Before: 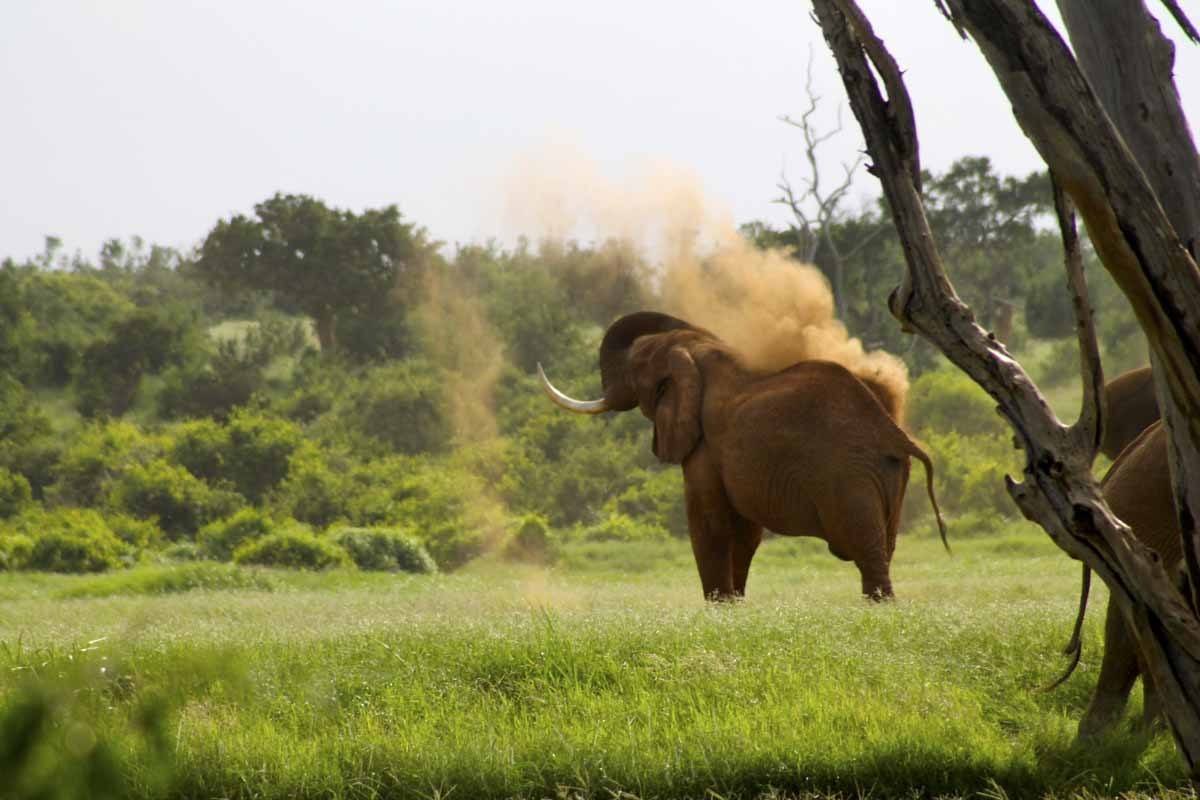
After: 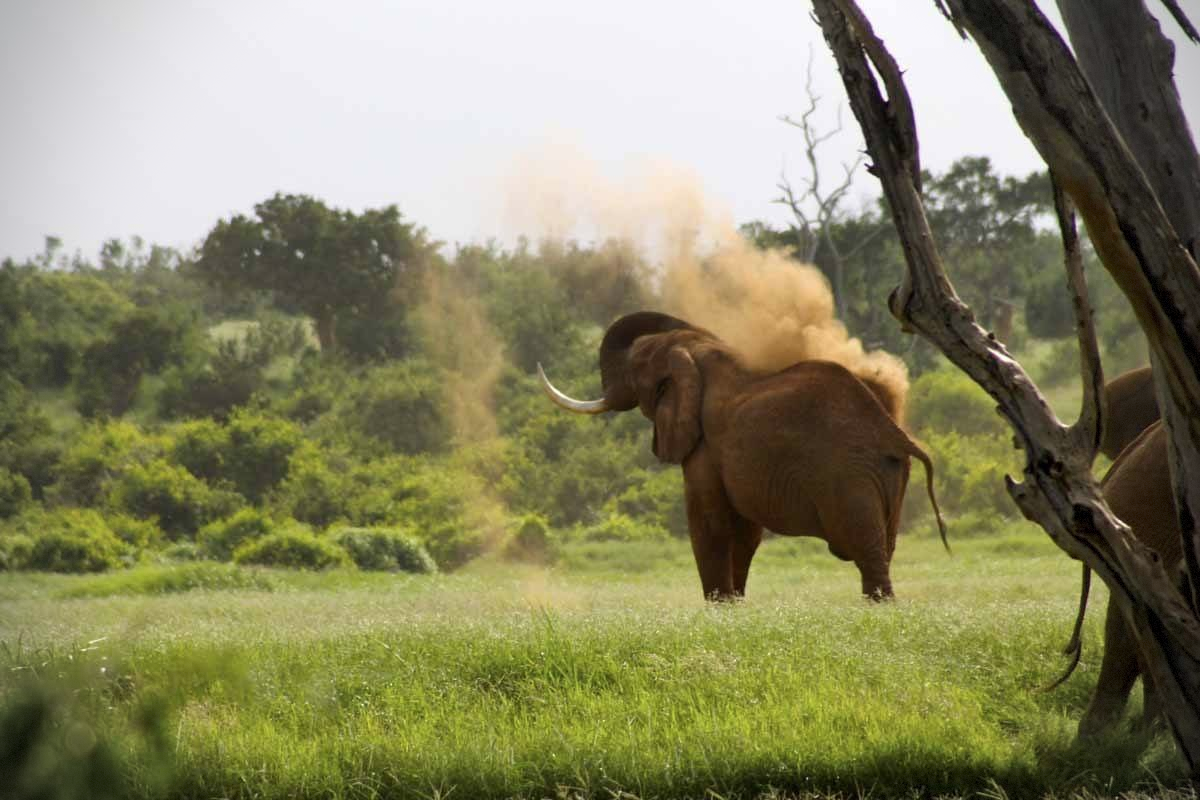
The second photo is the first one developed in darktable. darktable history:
vignetting: dithering 8-bit output, unbound false
contrast brightness saturation: contrast 0.01, saturation -0.05
